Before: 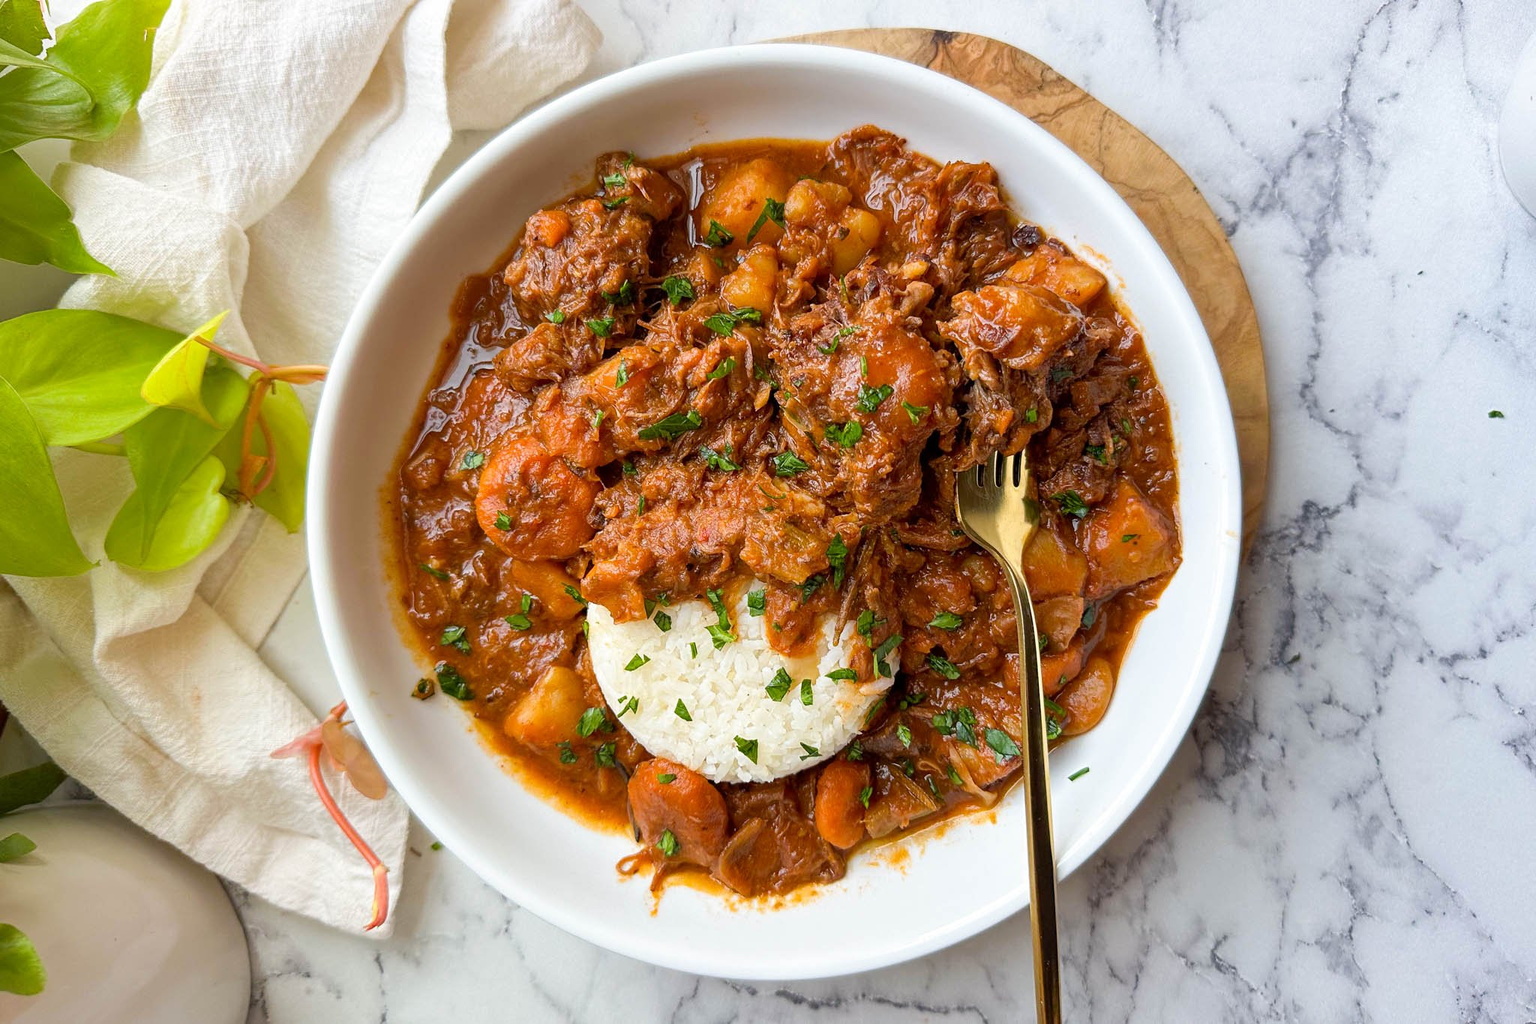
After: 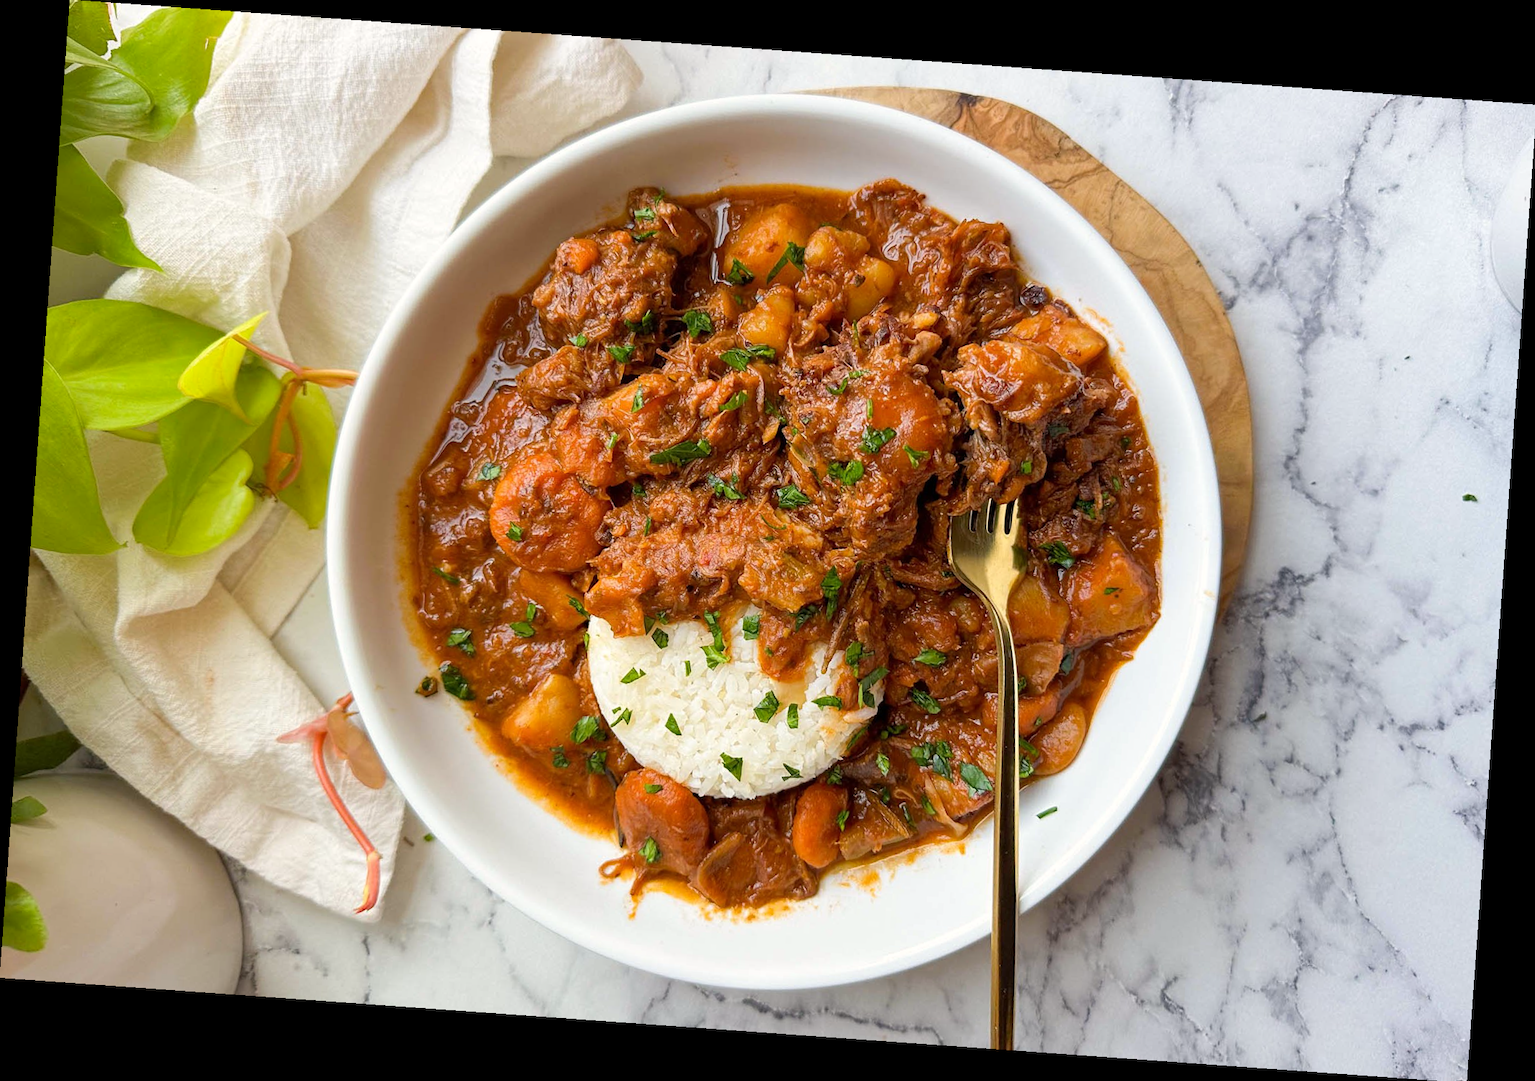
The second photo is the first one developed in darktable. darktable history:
color calibration: x 0.342, y 0.355, temperature 5146 K
rotate and perspective: rotation 4.1°, automatic cropping off
